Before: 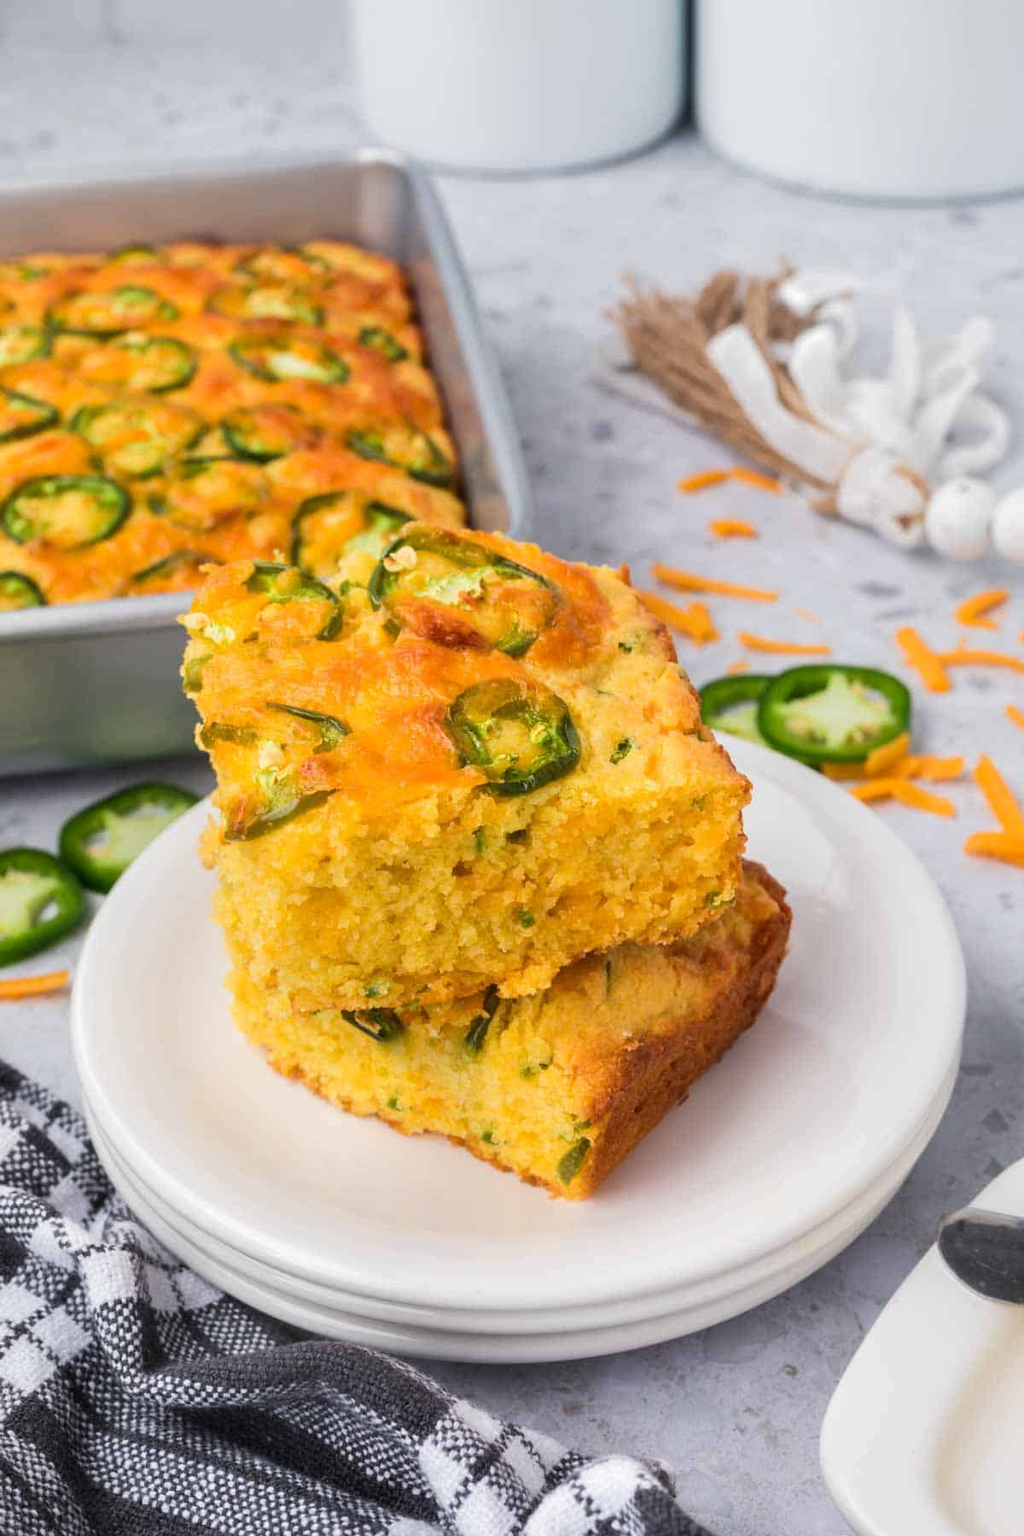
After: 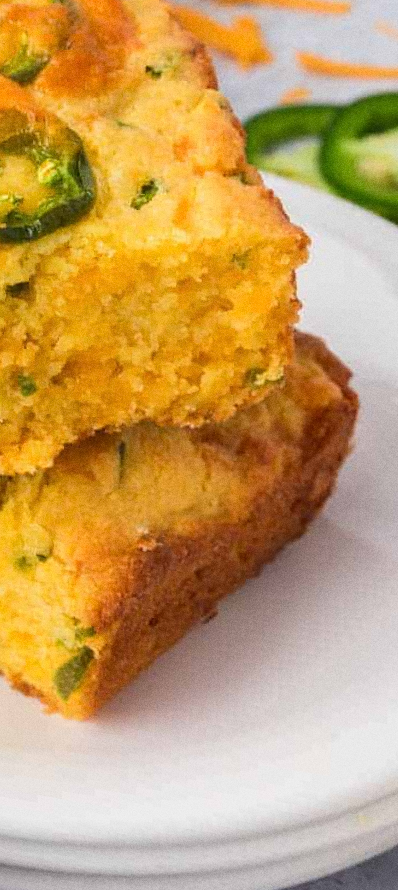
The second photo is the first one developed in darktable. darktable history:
grain: on, module defaults
crop: left 40.878%, top 39.176%, right 25.993%, bottom 3.081%
rotate and perspective: rotation 1.69°, lens shift (vertical) -0.023, lens shift (horizontal) -0.291, crop left 0.025, crop right 0.988, crop top 0.092, crop bottom 0.842
